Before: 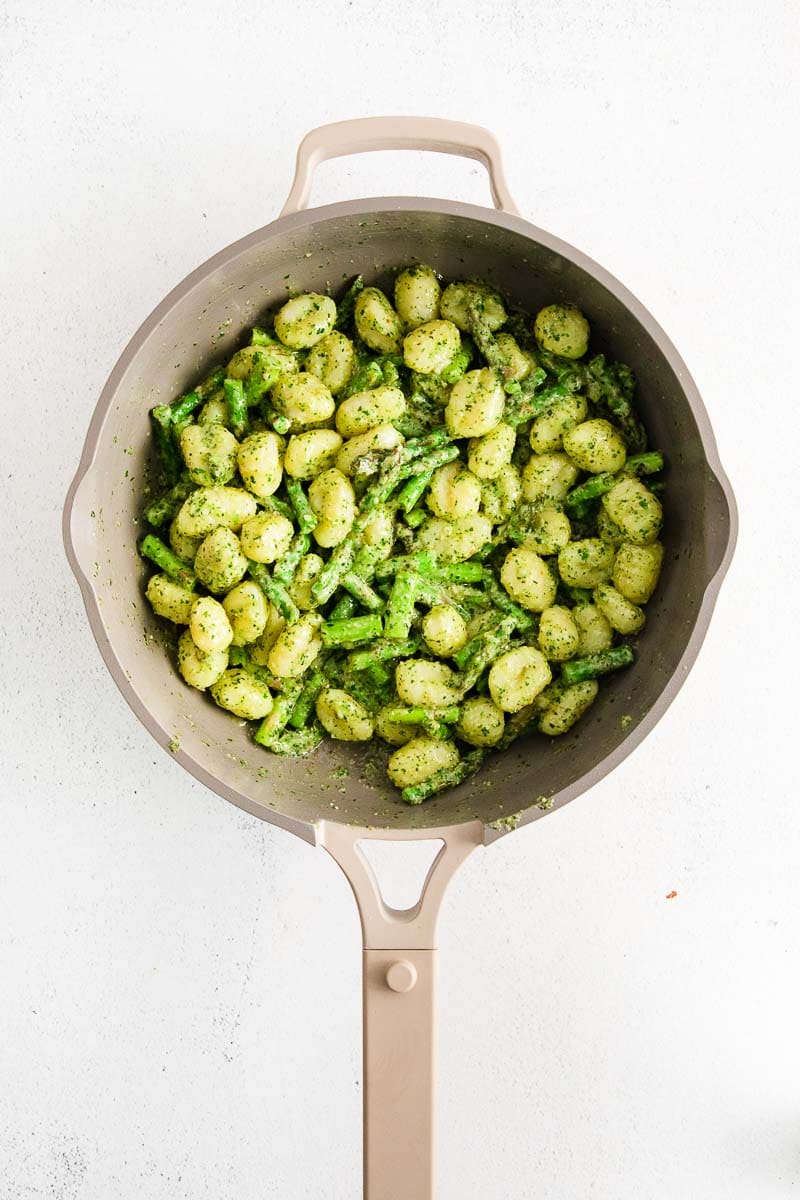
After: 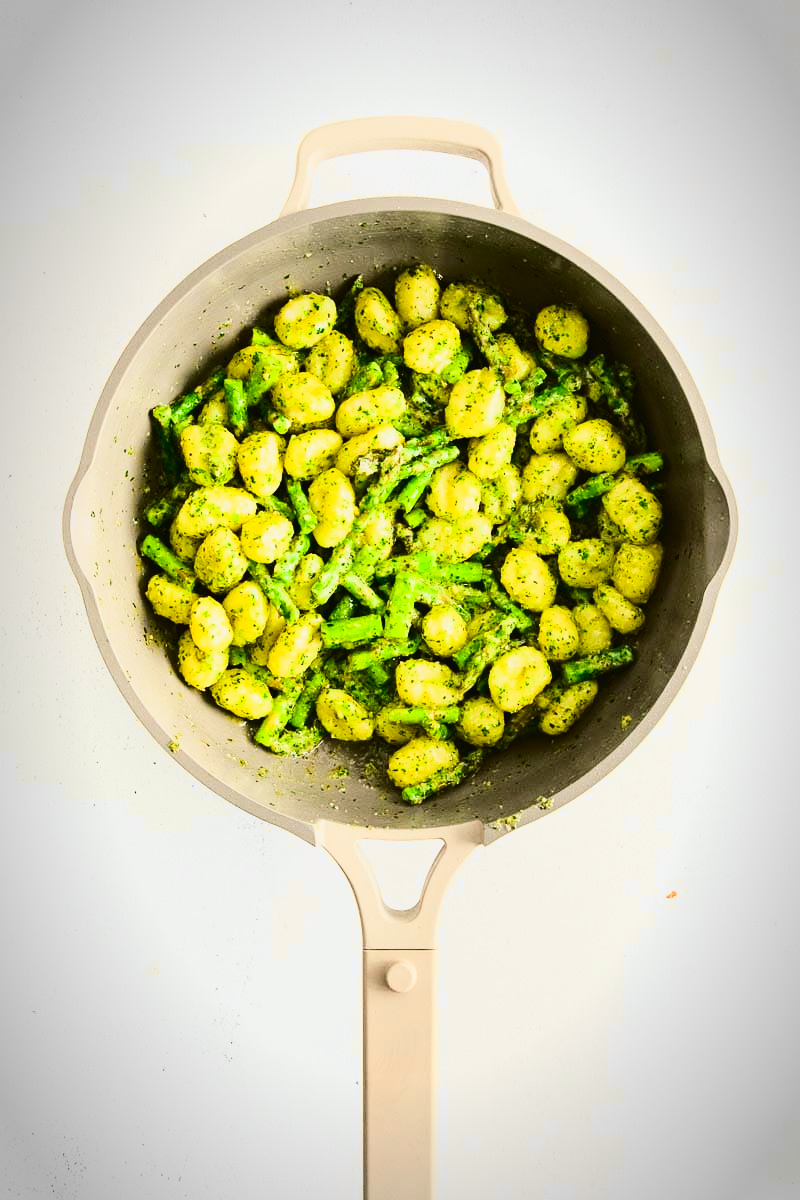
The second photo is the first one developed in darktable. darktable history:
tone curve: curves: ch0 [(0.003, 0.023) (0.071, 0.052) (0.249, 0.201) (0.466, 0.557) (0.625, 0.761) (0.783, 0.9) (0.994, 0.968)]; ch1 [(0, 0) (0.262, 0.227) (0.417, 0.386) (0.469, 0.467) (0.502, 0.498) (0.531, 0.521) (0.576, 0.586) (0.612, 0.634) (0.634, 0.68) (0.686, 0.728) (0.994, 0.987)]; ch2 [(0, 0) (0.262, 0.188) (0.385, 0.353) (0.427, 0.424) (0.495, 0.493) (0.518, 0.544) (0.55, 0.579) (0.595, 0.621) (0.644, 0.748) (1, 1)], color space Lab, independent channels, preserve colors none
vignetting: automatic ratio true
